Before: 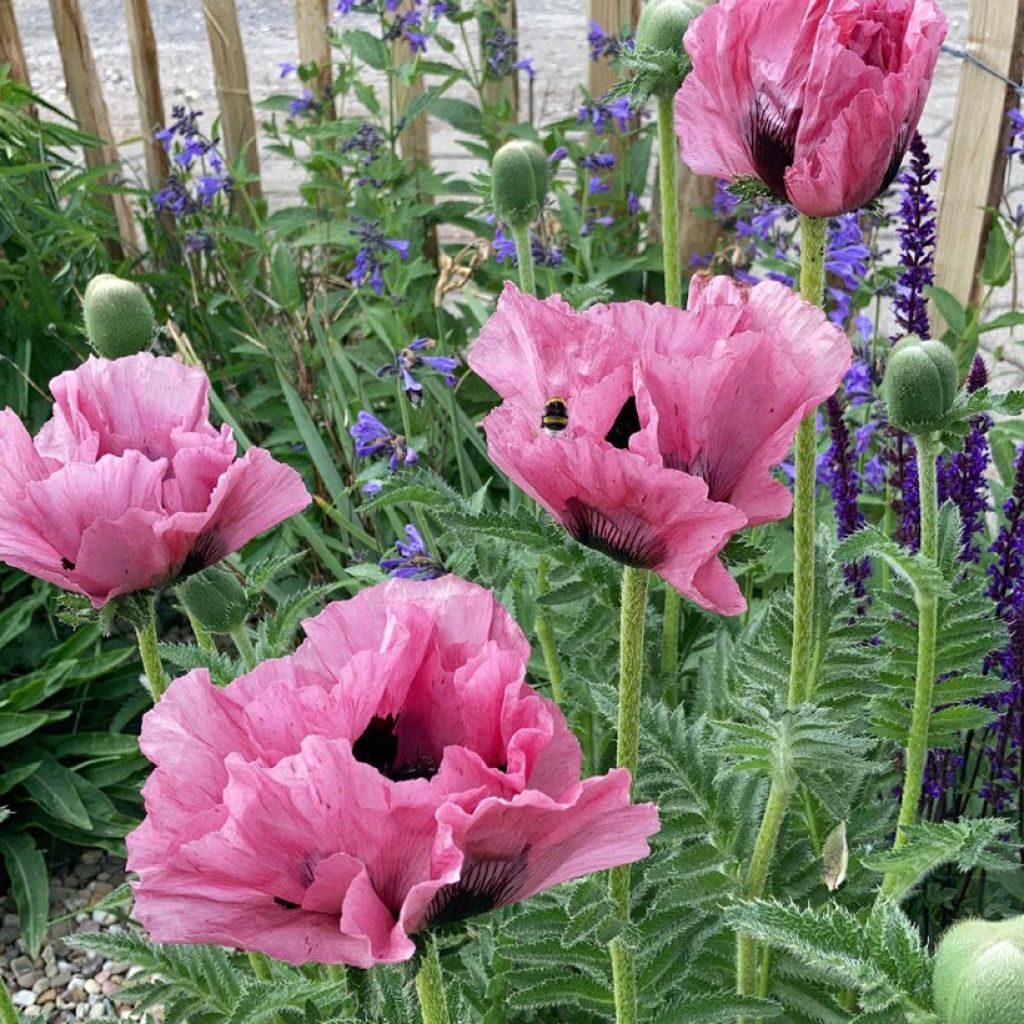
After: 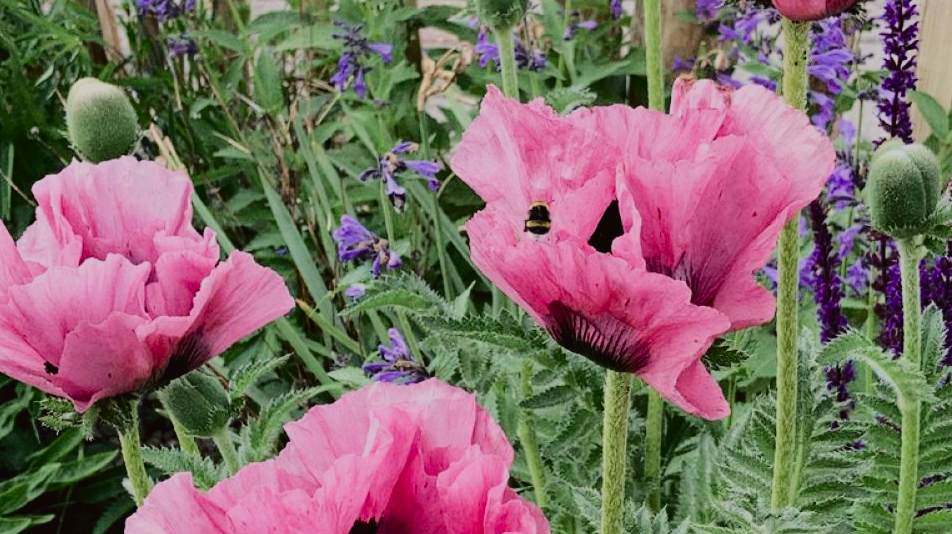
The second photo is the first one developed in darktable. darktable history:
filmic rgb: black relative exposure -7.15 EV, white relative exposure 5.36 EV, hardness 3.02
tone curve: curves: ch0 [(0, 0.019) (0.204, 0.162) (0.491, 0.519) (0.748, 0.765) (1, 0.919)]; ch1 [(0, 0) (0.179, 0.173) (0.322, 0.32) (0.442, 0.447) (0.496, 0.504) (0.566, 0.585) (0.761, 0.803) (1, 1)]; ch2 [(0, 0) (0.434, 0.447) (0.483, 0.487) (0.555, 0.563) (0.697, 0.68) (1, 1)], color space Lab, independent channels, preserve colors none
crop: left 1.744%, top 19.225%, right 5.069%, bottom 28.357%
